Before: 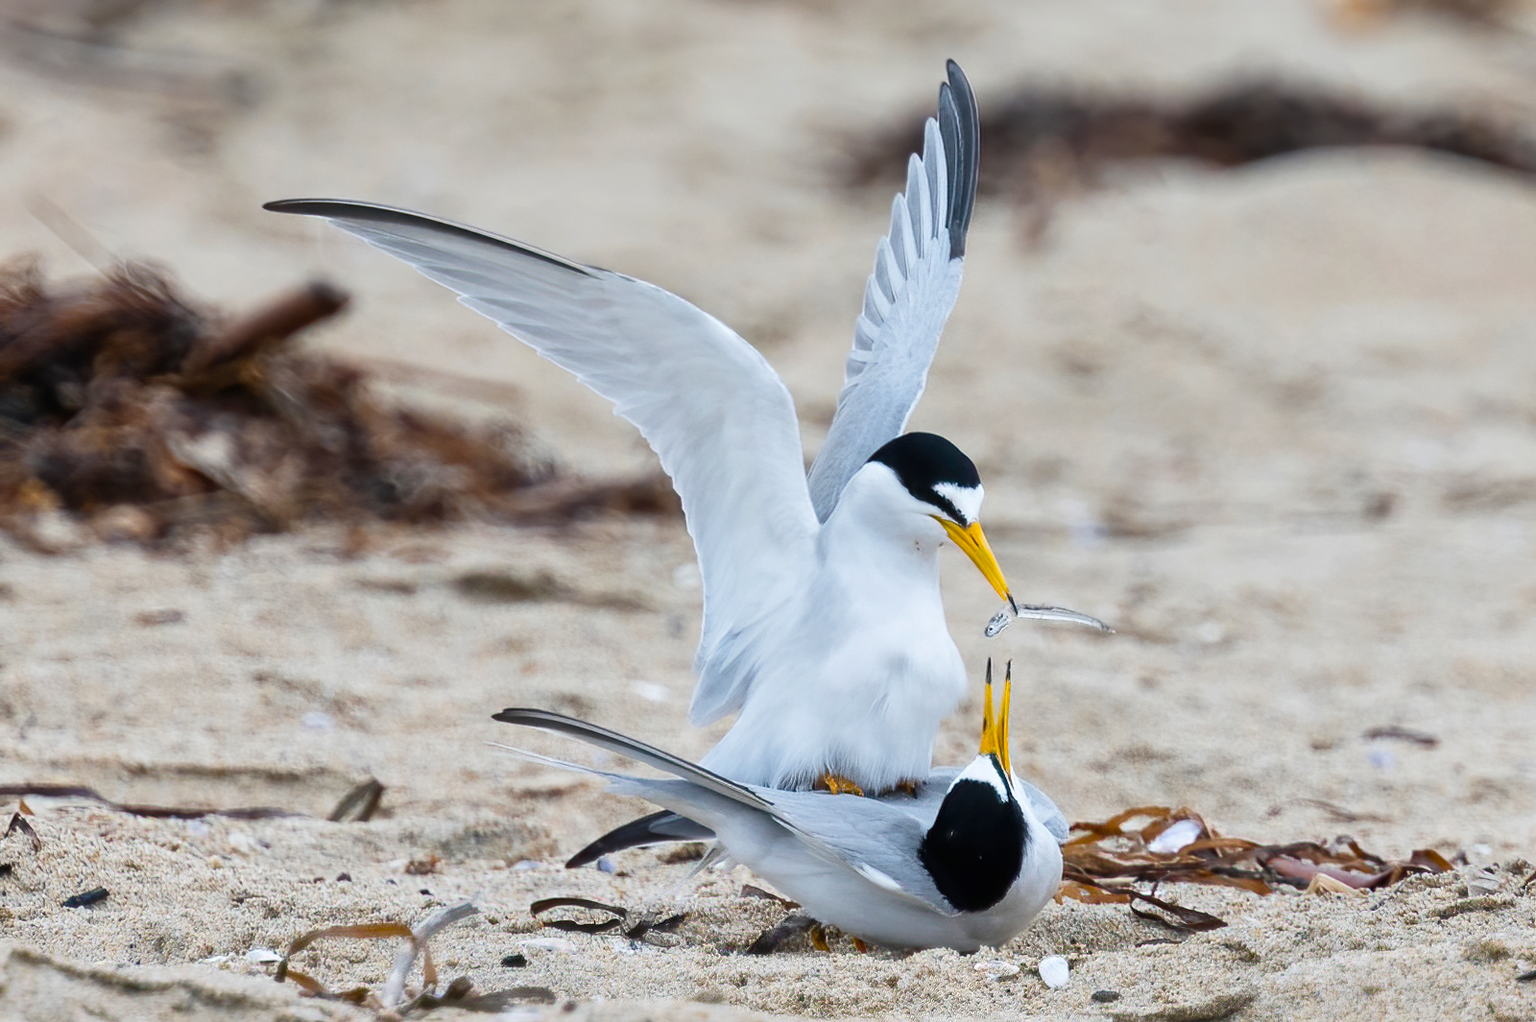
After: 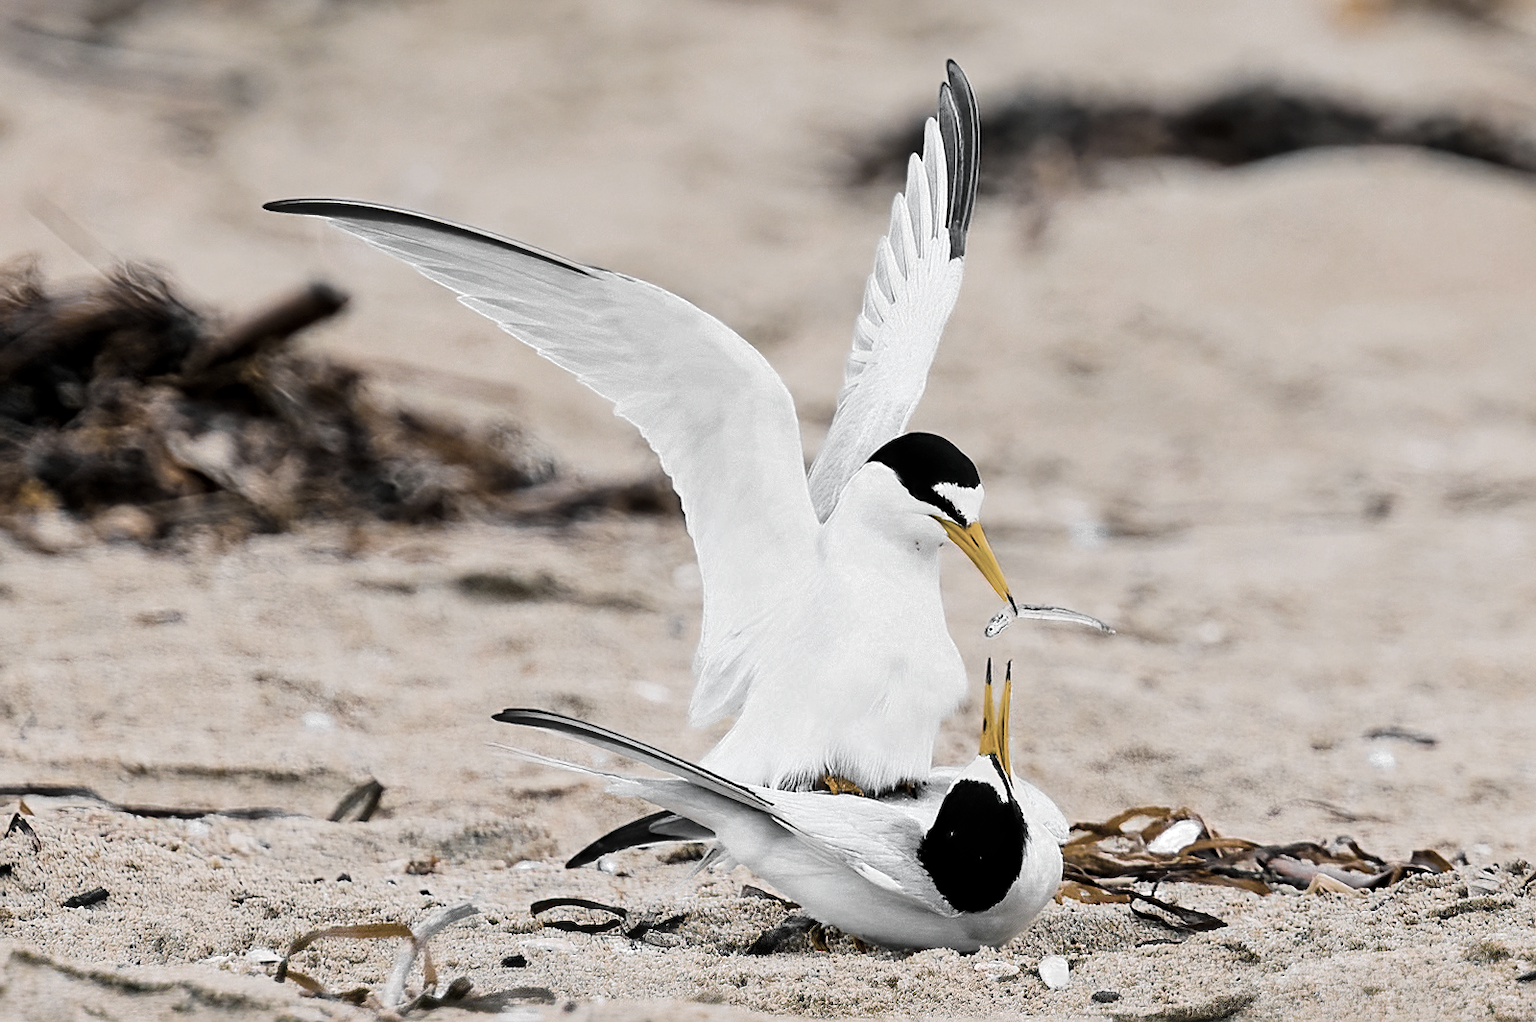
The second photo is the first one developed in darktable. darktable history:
local contrast: mode bilateral grid, contrast 29, coarseness 17, detail 116%, midtone range 0.2
color balance rgb: shadows lift › chroma 2.053%, shadows lift › hue 137.2°, highlights gain › chroma 3.108%, highlights gain › hue 55.78°, perceptual saturation grading › global saturation 30.714%, global vibrance 45.618%
sharpen: on, module defaults
color zones: curves: ch0 [(0, 0.613) (0.01, 0.613) (0.245, 0.448) (0.498, 0.529) (0.642, 0.665) (0.879, 0.777) (0.99, 0.613)]; ch1 [(0, 0.035) (0.121, 0.189) (0.259, 0.197) (0.415, 0.061) (0.589, 0.022) (0.732, 0.022) (0.857, 0.026) (0.991, 0.053)]
tone curve: curves: ch0 [(0, 0) (0.049, 0.01) (0.154, 0.081) (0.491, 0.519) (0.748, 0.765) (1, 0.919)]; ch1 [(0, 0) (0.172, 0.123) (0.317, 0.272) (0.391, 0.424) (0.499, 0.497) (0.531, 0.541) (0.615, 0.608) (0.741, 0.783) (1, 1)]; ch2 [(0, 0) (0.411, 0.424) (0.483, 0.478) (0.546, 0.532) (0.652, 0.633) (1, 1)], color space Lab, linked channels, preserve colors none
